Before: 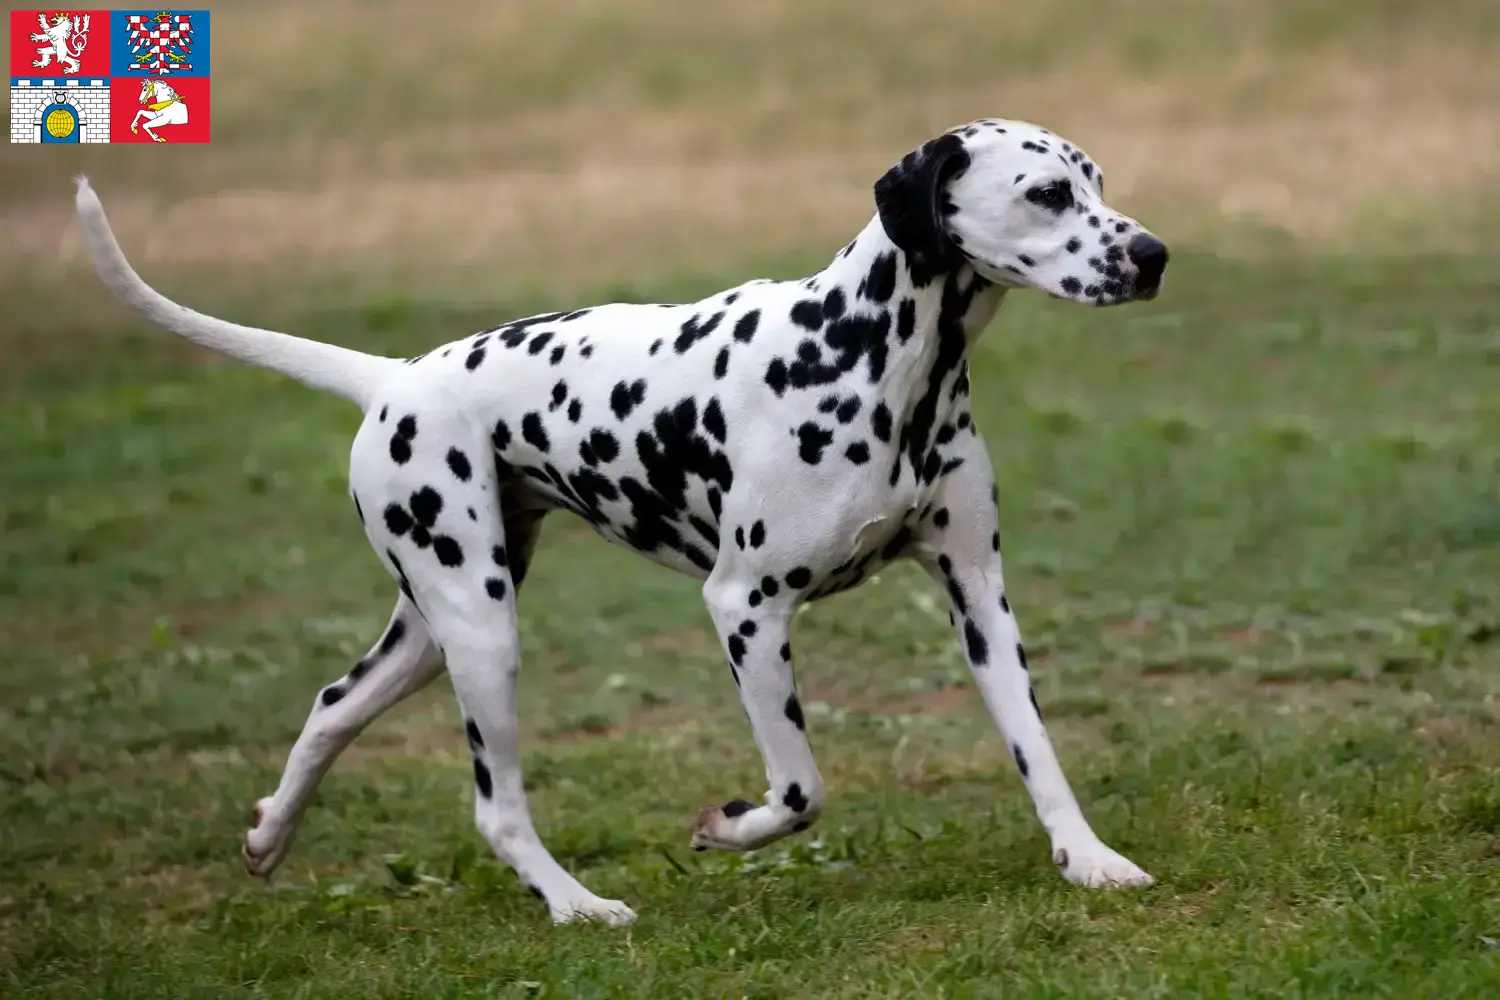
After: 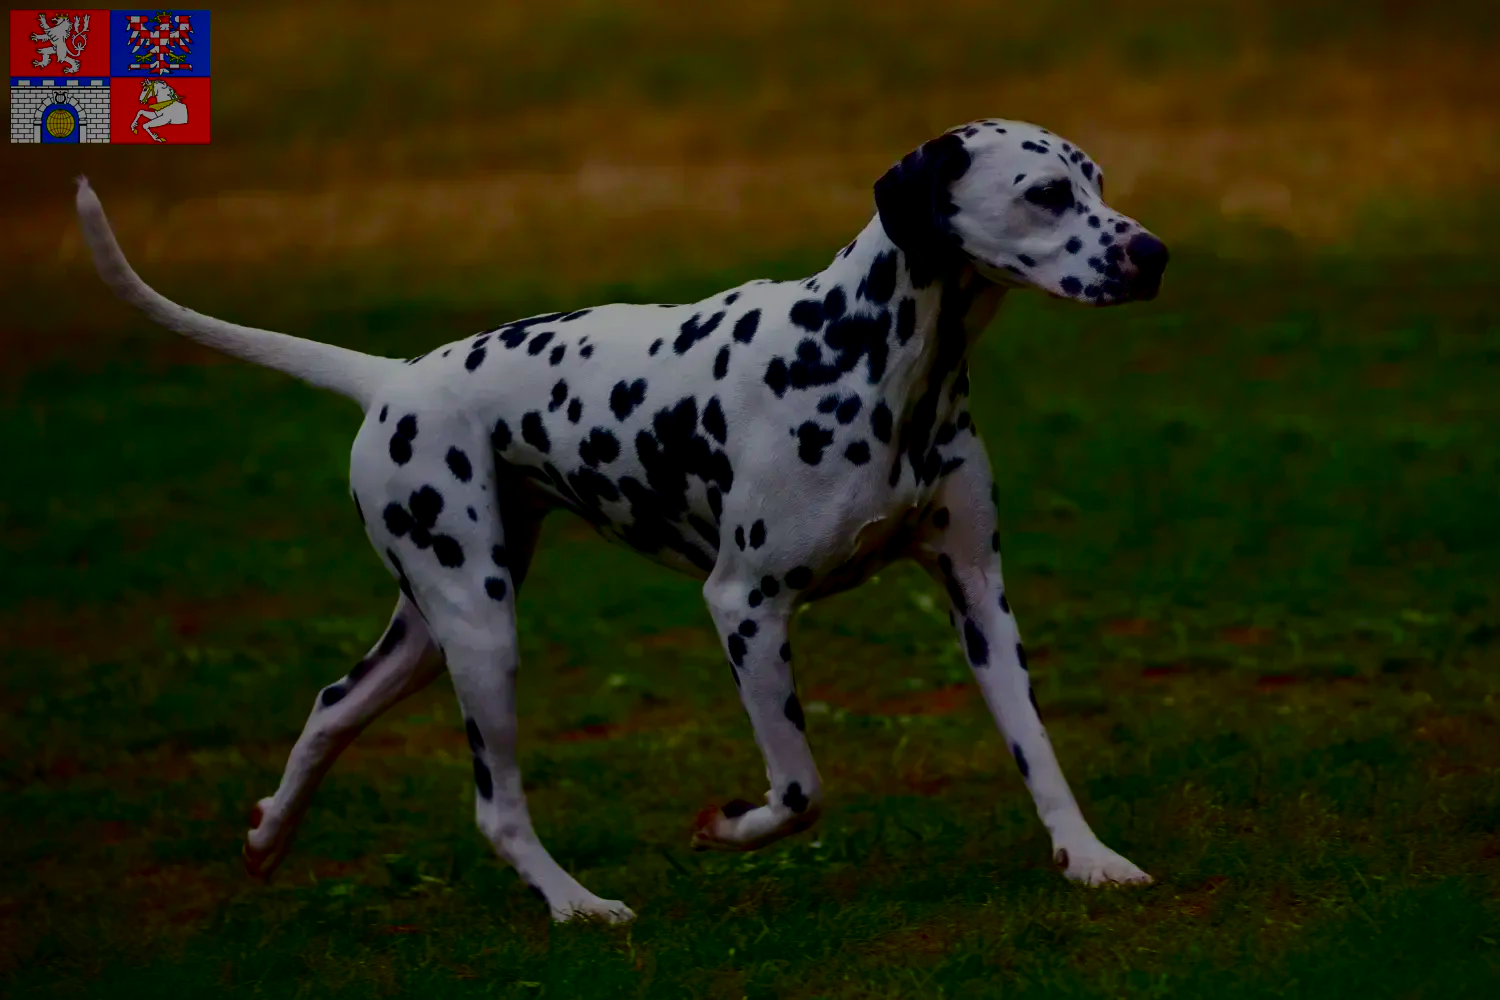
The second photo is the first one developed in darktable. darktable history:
exposure: exposure 0.081 EV, compensate highlight preservation false
vignetting: fall-off start 88.53%, fall-off radius 44.2%, saturation 0.376, width/height ratio 1.161
filmic rgb: black relative exposure -7.65 EV, white relative exposure 4.56 EV, hardness 3.61
contrast brightness saturation: brightness -1, saturation 1
